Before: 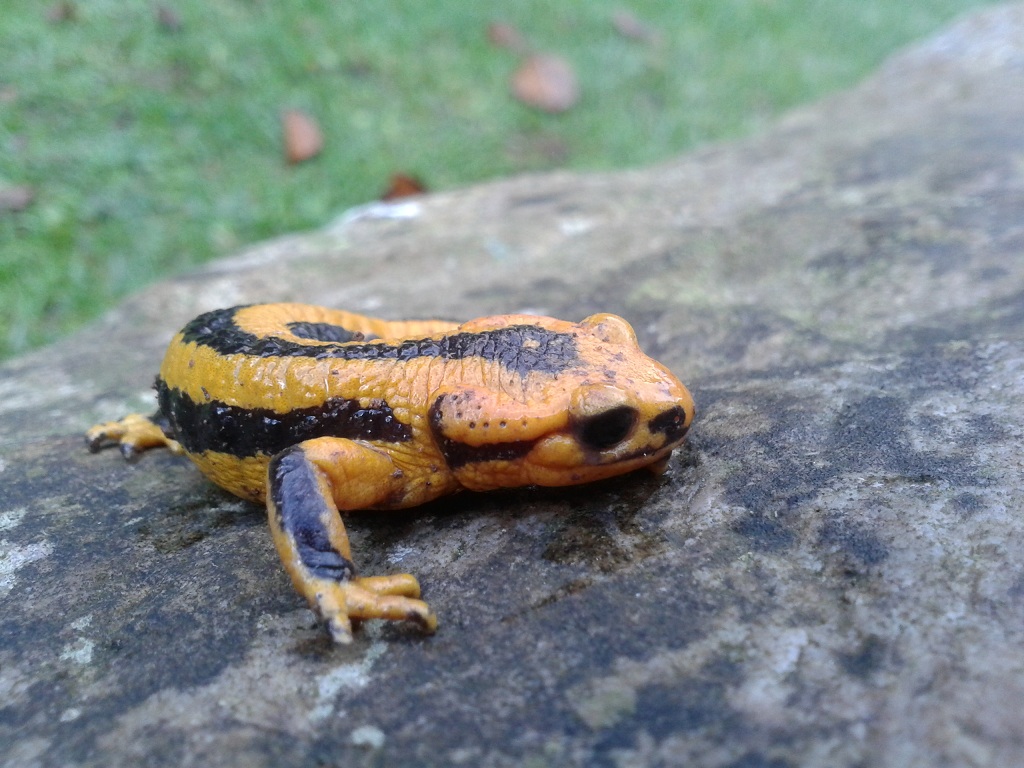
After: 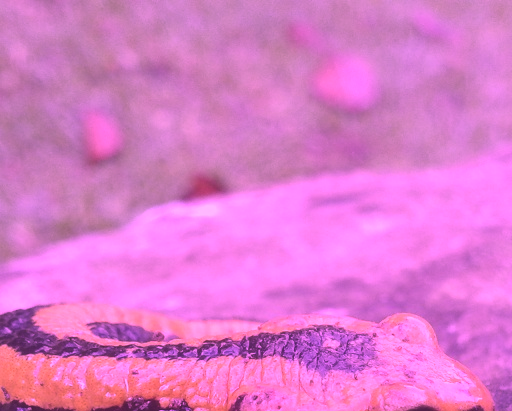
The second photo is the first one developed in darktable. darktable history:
crop: left 19.556%, right 30.401%, bottom 46.458%
color calibration: illuminant custom, x 0.261, y 0.521, temperature 7054.11 K
exposure: black level correction -0.025, exposure -0.117 EV, compensate highlight preservation false
